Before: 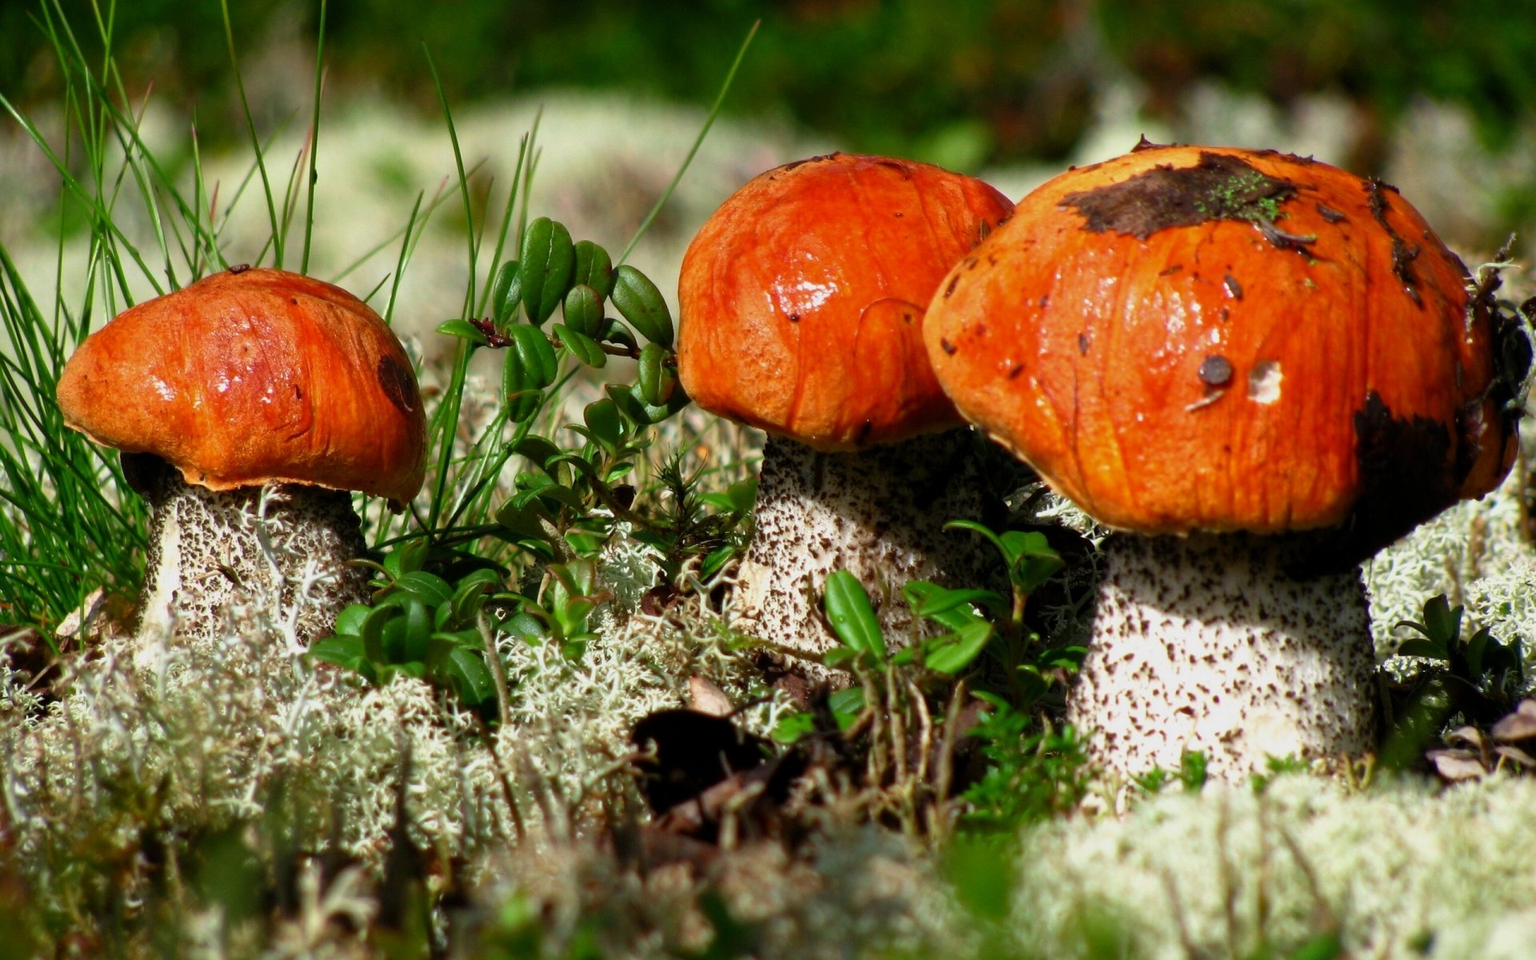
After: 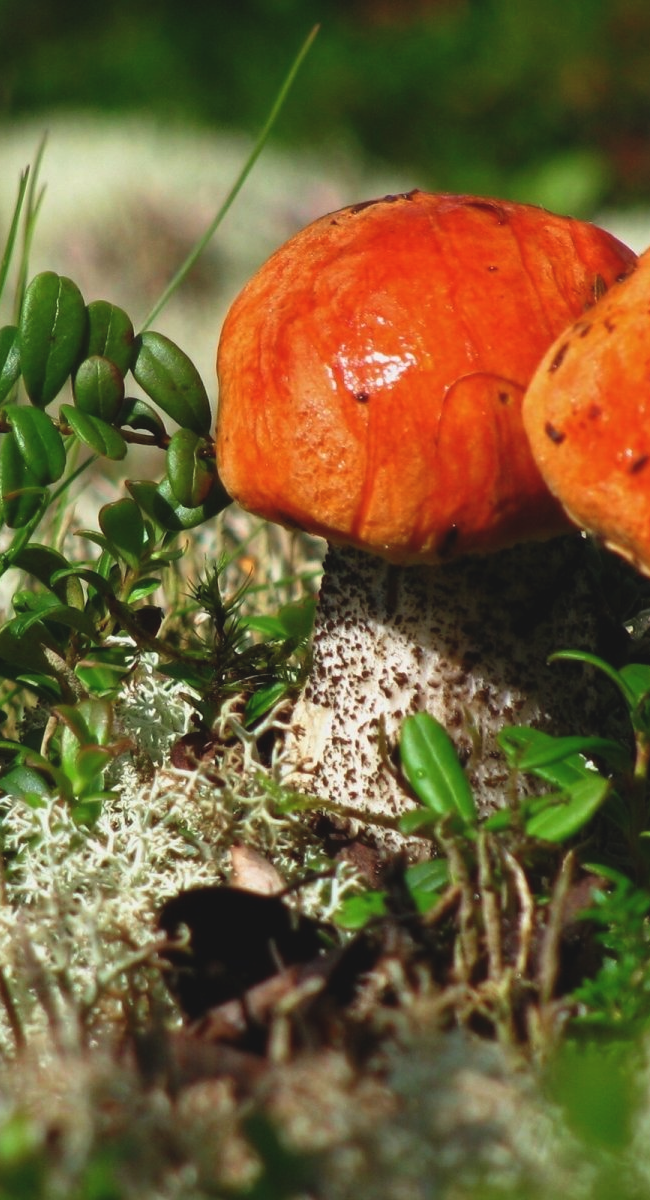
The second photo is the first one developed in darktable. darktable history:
exposure: black level correction -0.007, exposure 0.068 EV, compensate highlight preservation false
crop: left 32.897%, right 33.24%
